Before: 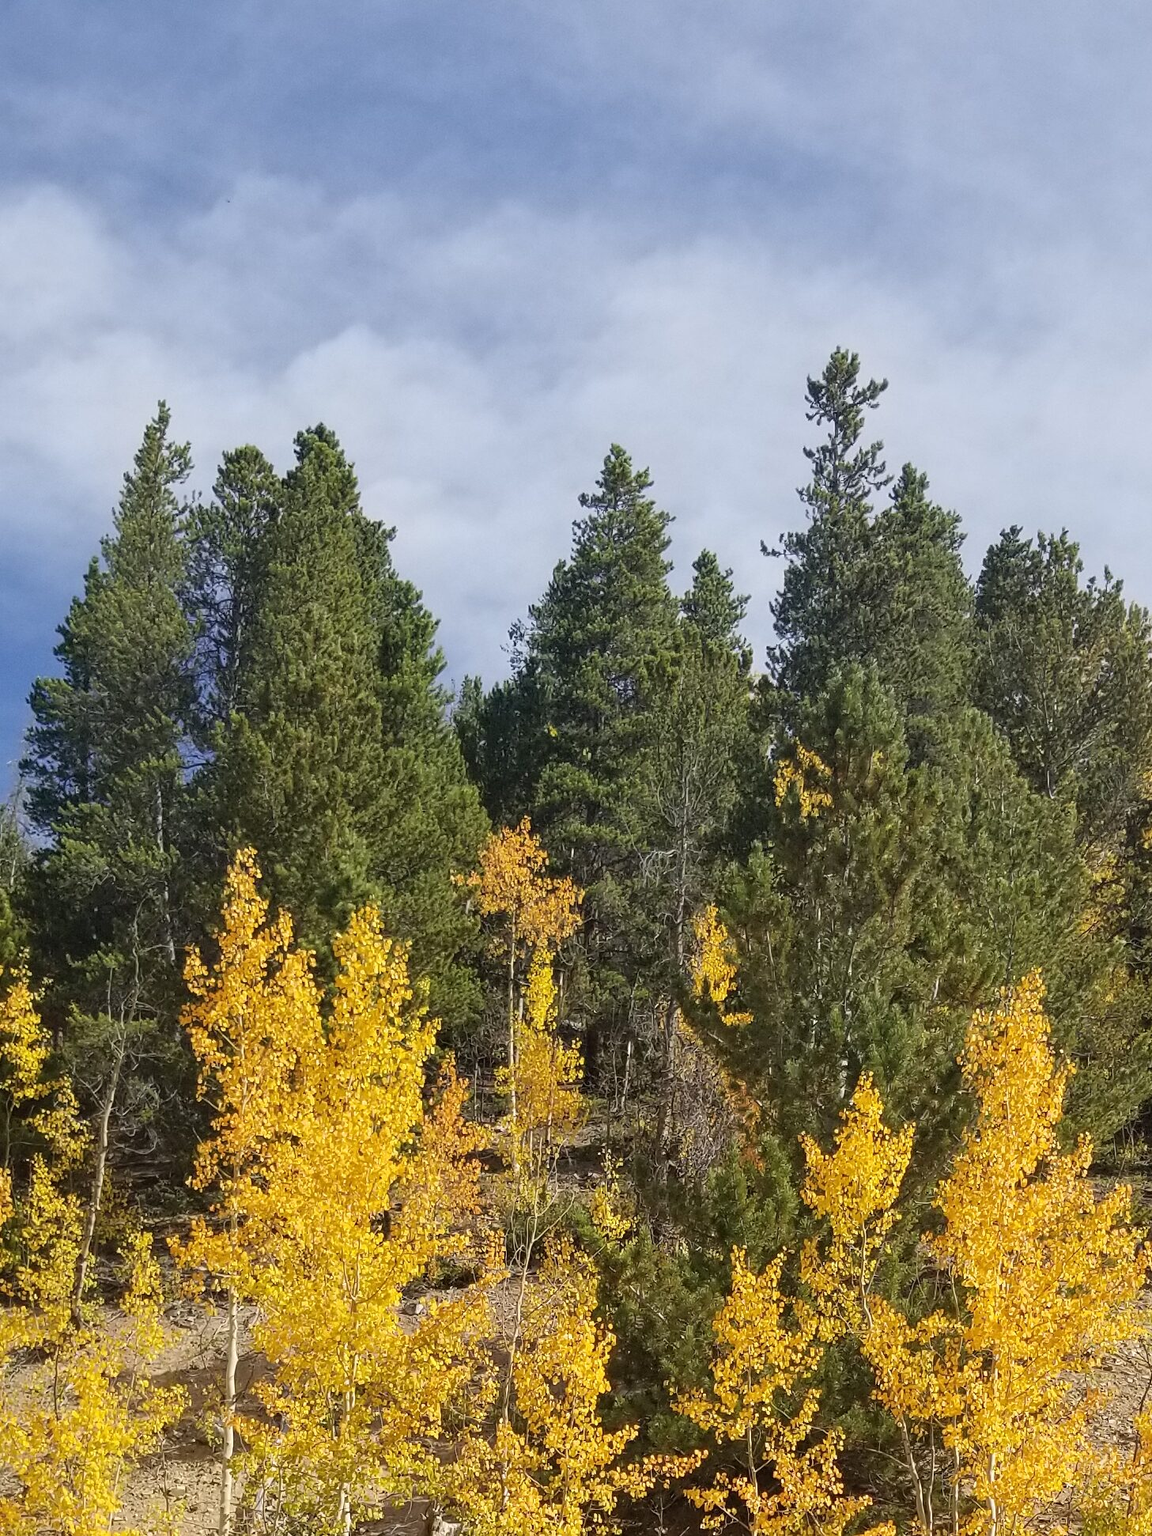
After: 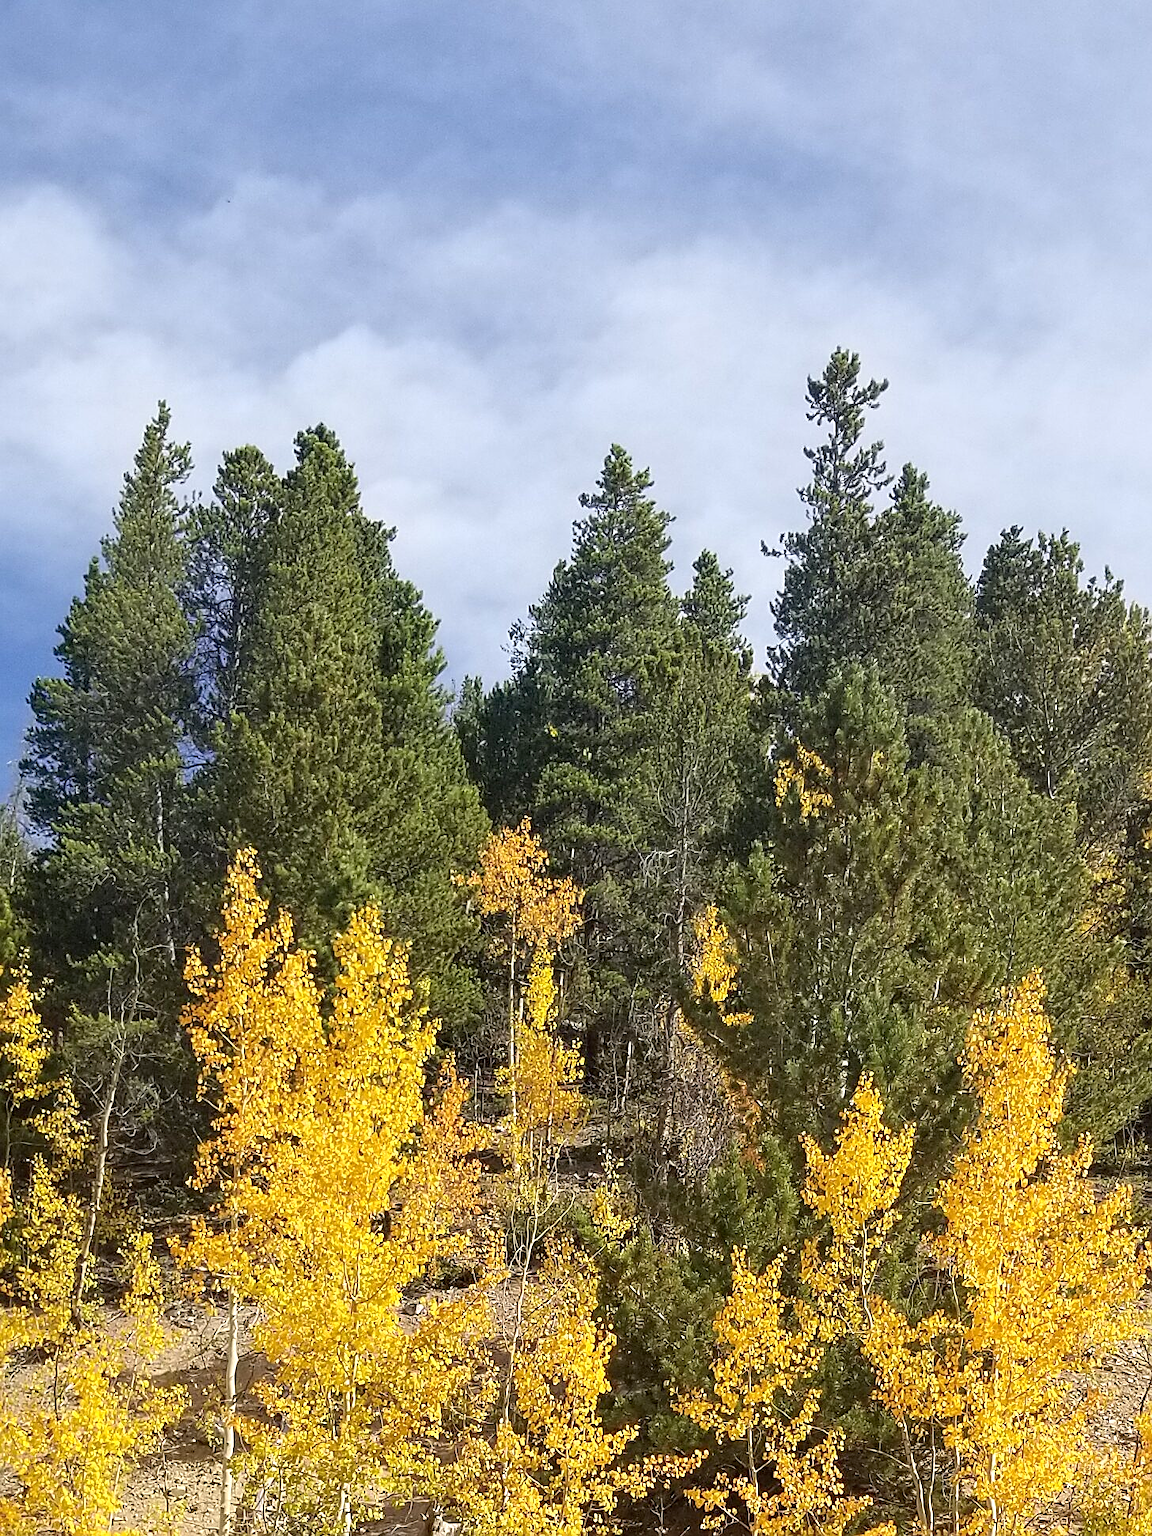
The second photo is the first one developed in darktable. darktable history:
exposure: black level correction 0.001, exposure 0.296 EV, compensate exposure bias true, compensate highlight preservation false
sharpen: radius 1.959
tone equalizer: -7 EV 0.14 EV
